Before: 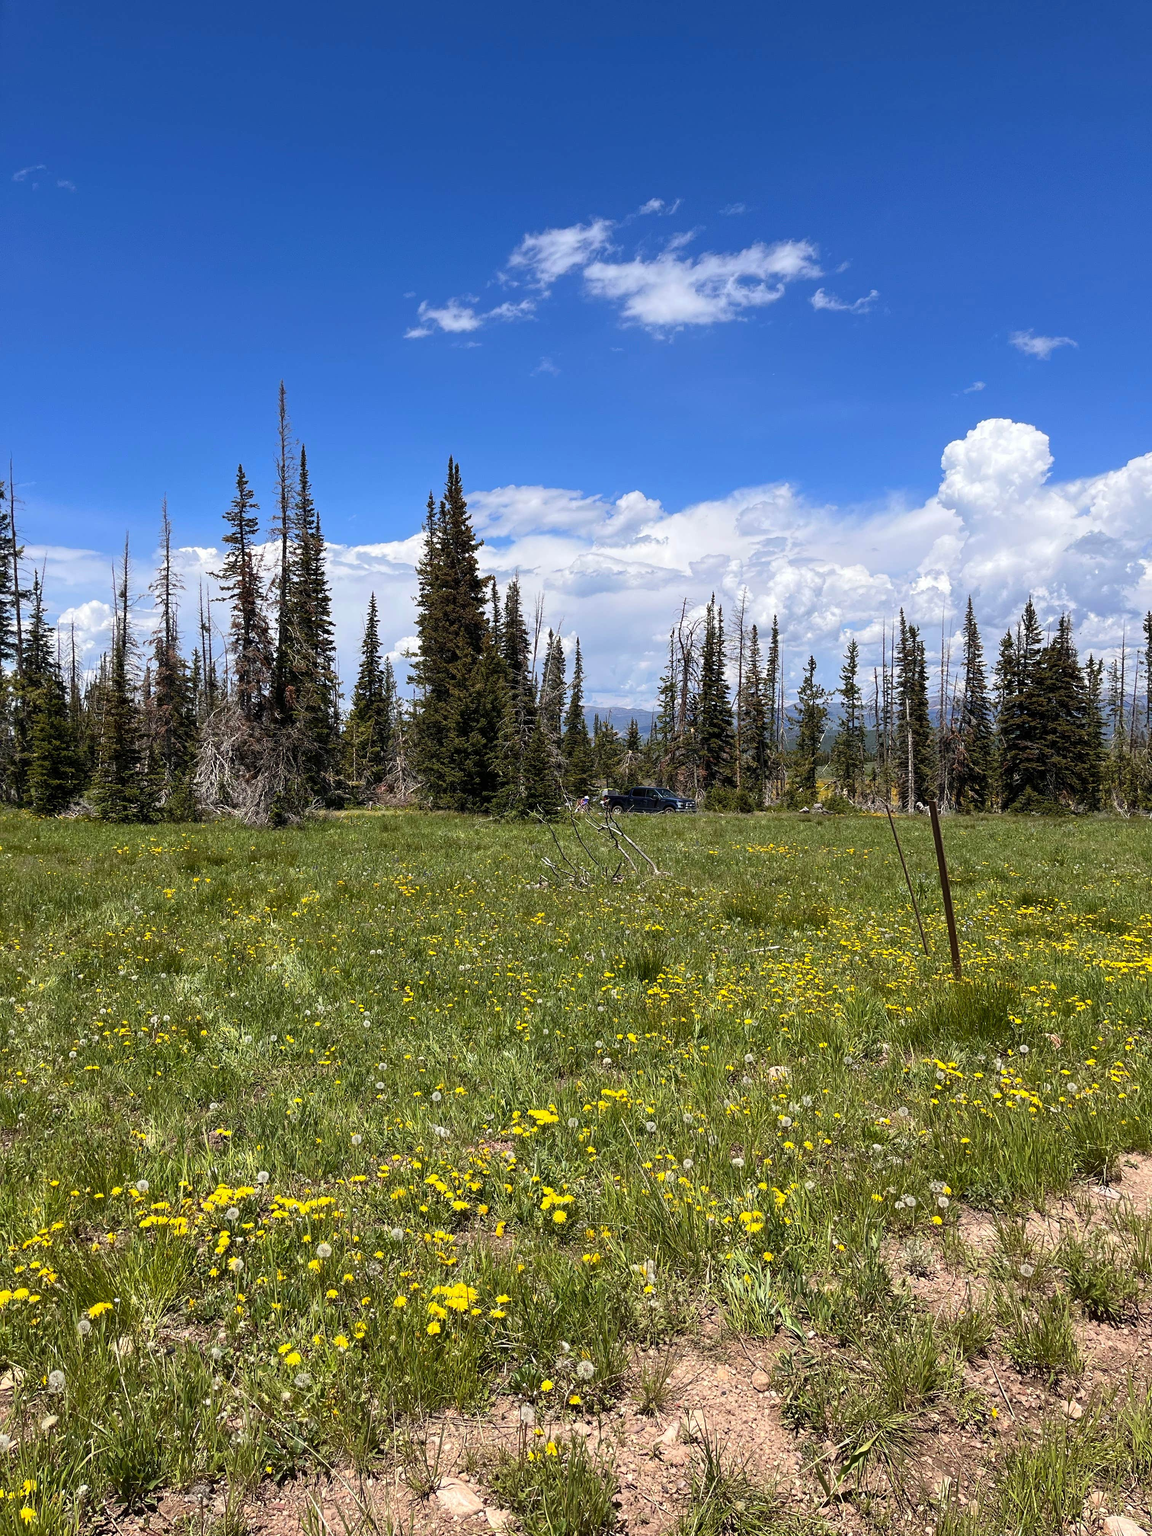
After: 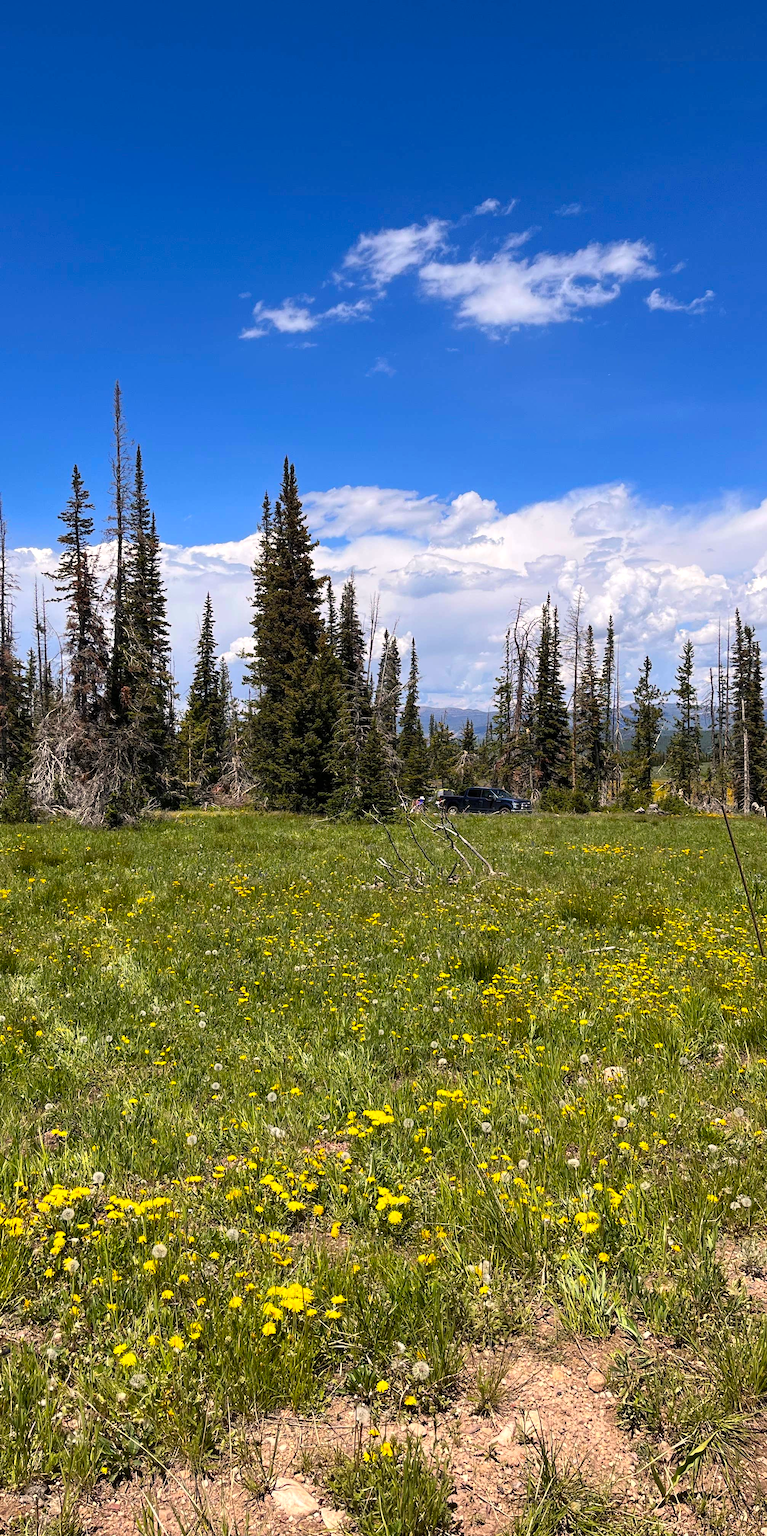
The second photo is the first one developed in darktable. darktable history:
crop and rotate: left 14.371%, right 18.99%
color balance rgb: highlights gain › chroma 1.392%, highlights gain › hue 51.35°, perceptual saturation grading › global saturation 17.179%, global vibrance 11.457%, contrast 4.822%
